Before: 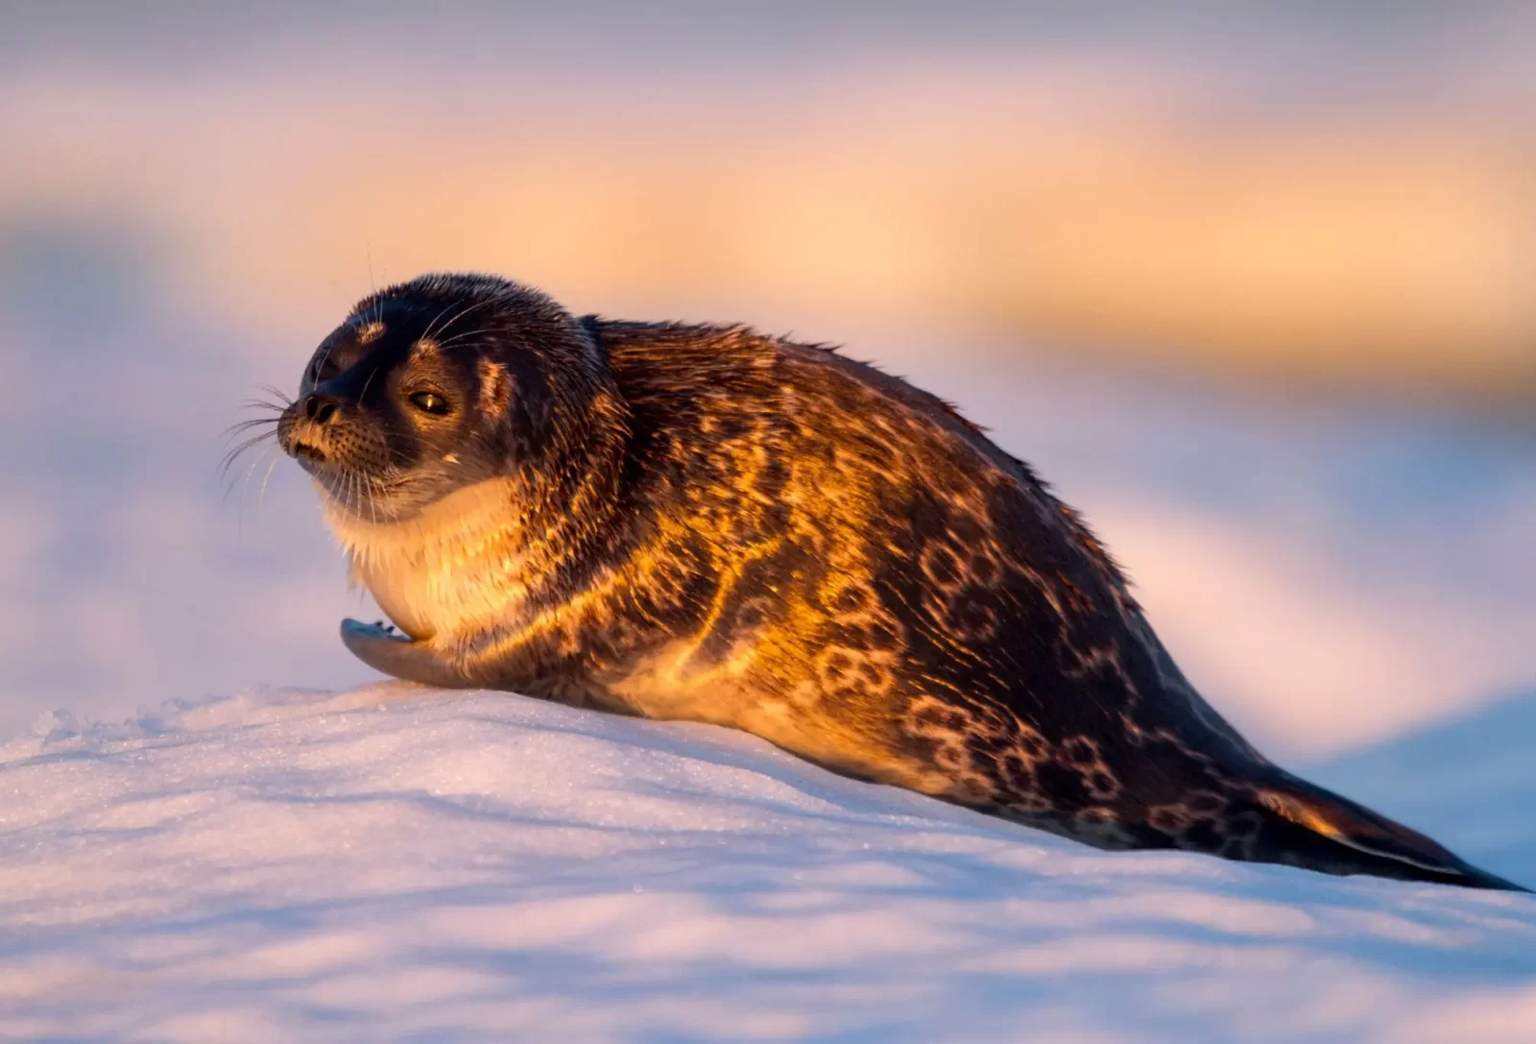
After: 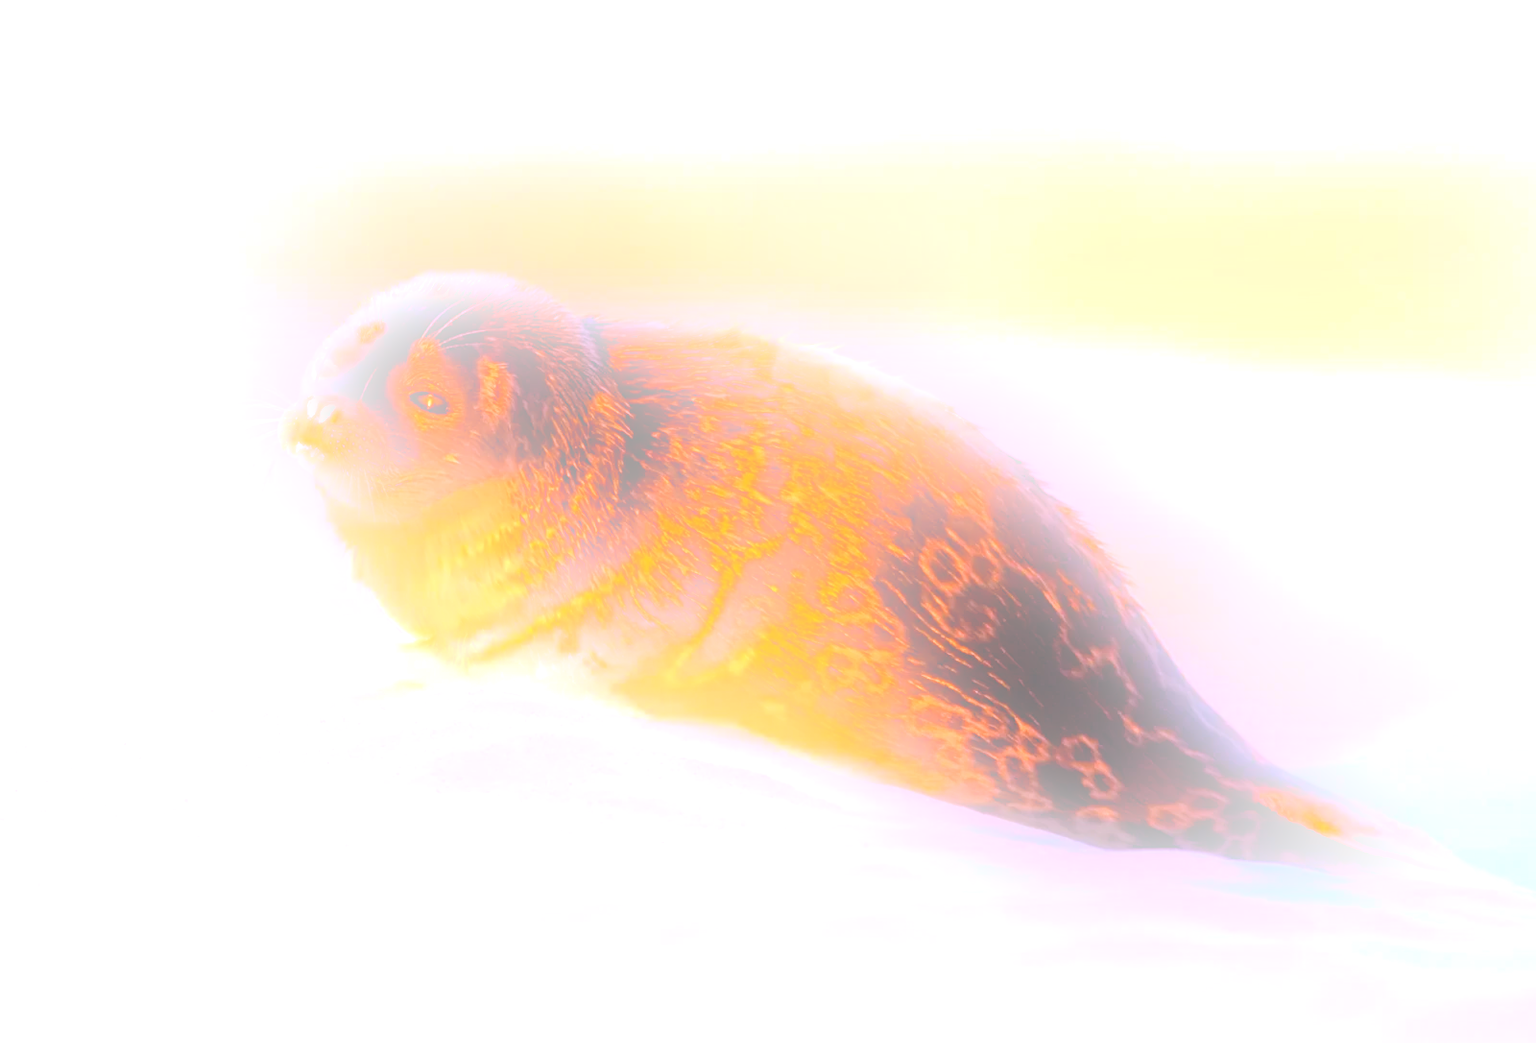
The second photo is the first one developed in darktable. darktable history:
bloom: size 25%, threshold 5%, strength 90%
white balance: red 1.066, blue 1.119
rgb levels: mode RGB, independent channels, levels [[0, 0.5, 1], [0, 0.521, 1], [0, 0.536, 1]]
sharpen: on, module defaults
